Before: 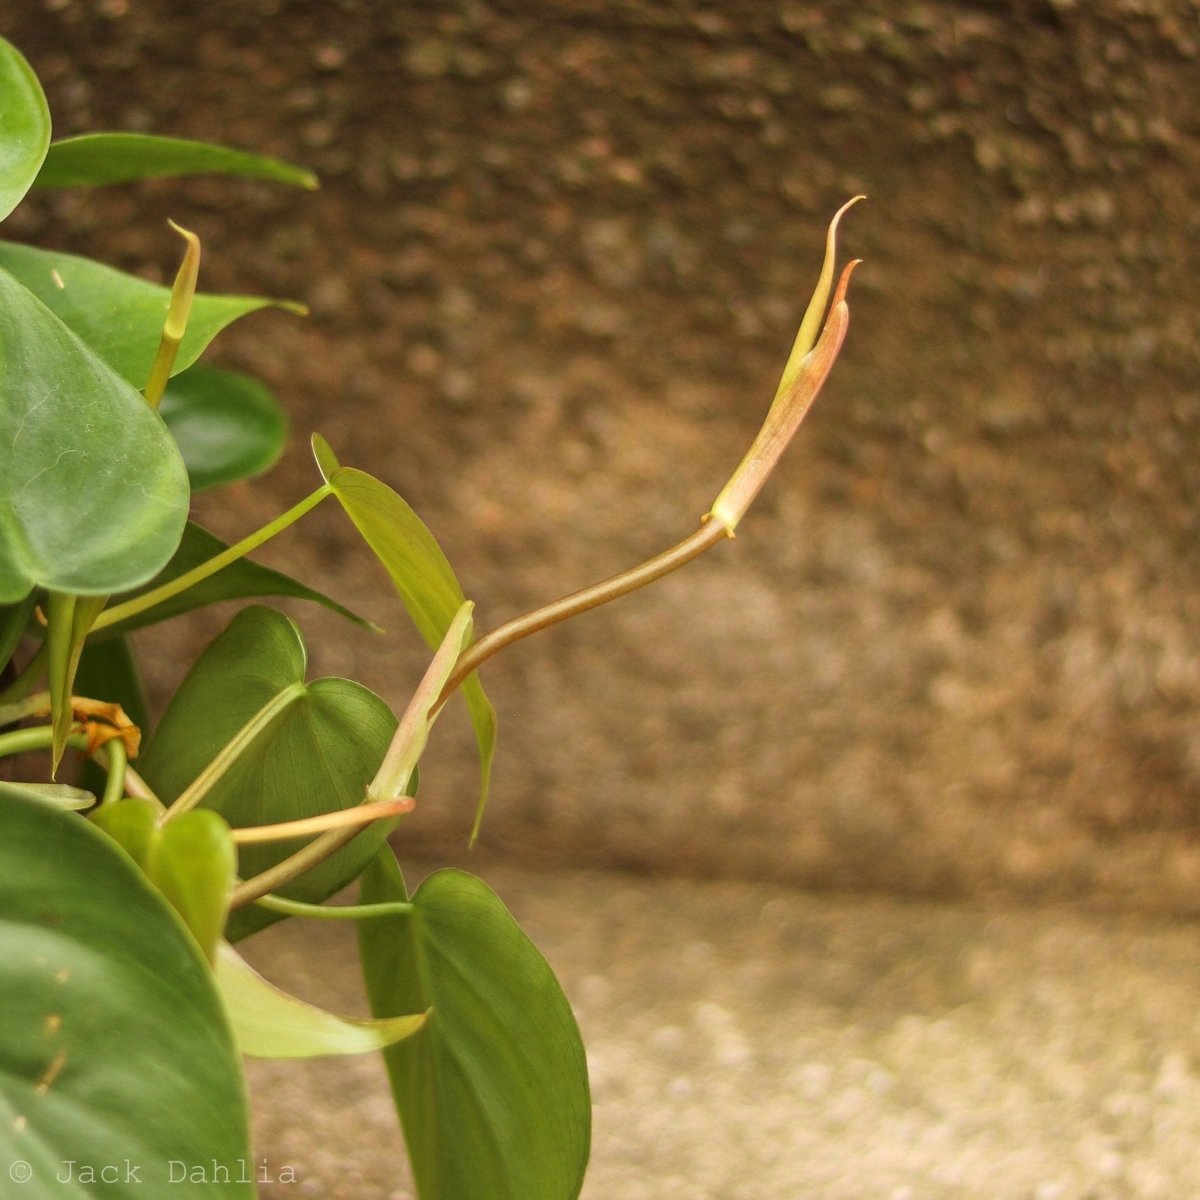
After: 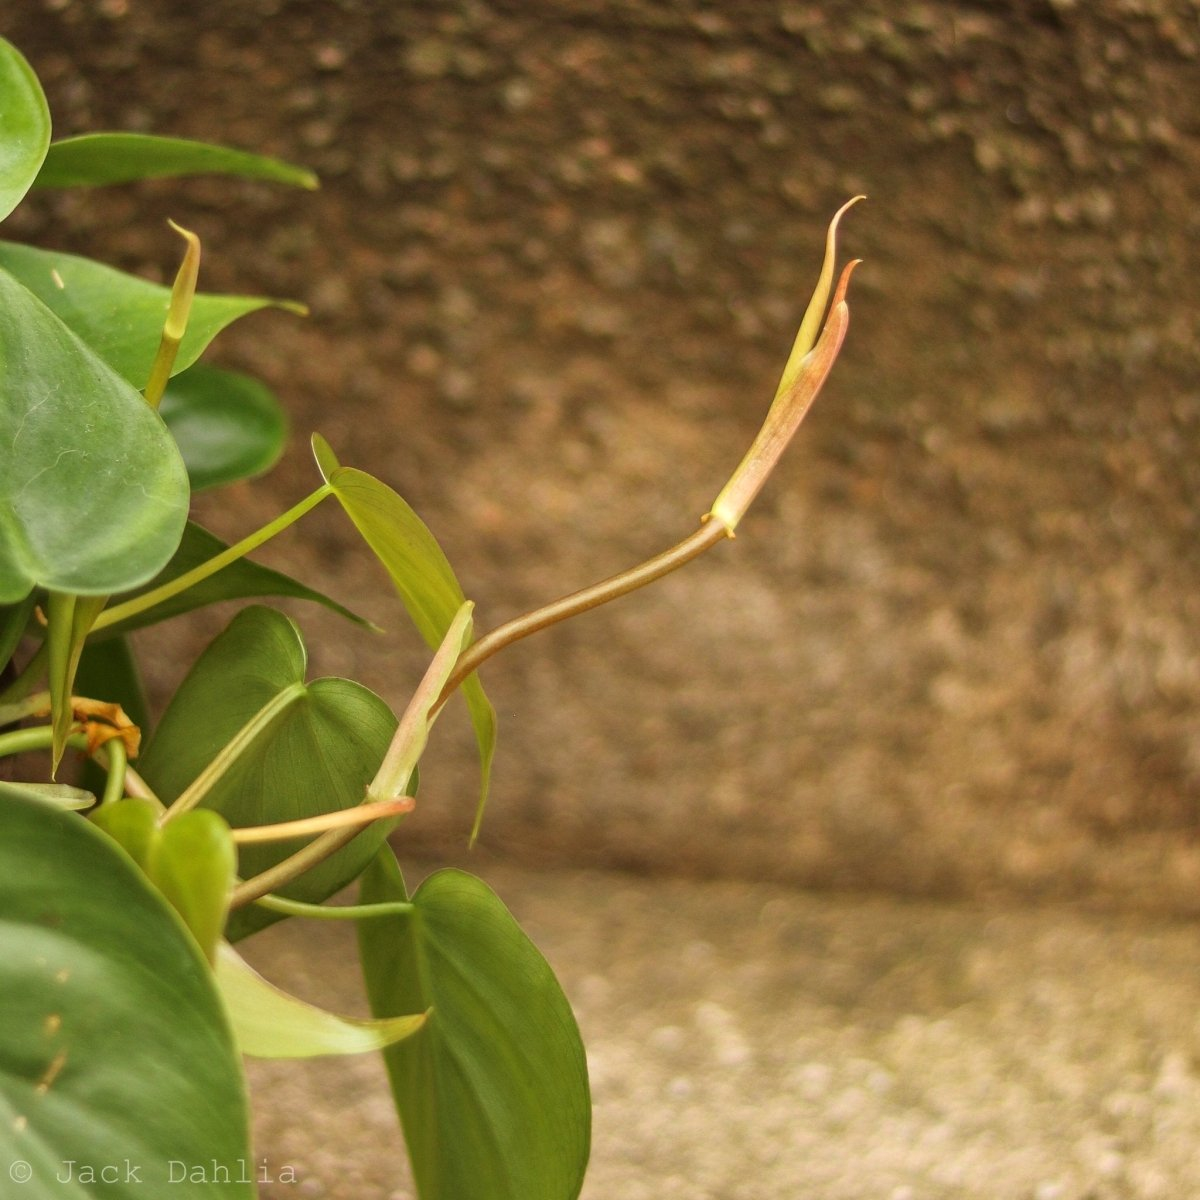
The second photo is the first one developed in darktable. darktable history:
shadows and highlights: shadows 32.83, highlights -47.7, soften with gaussian
tone equalizer: on, module defaults
